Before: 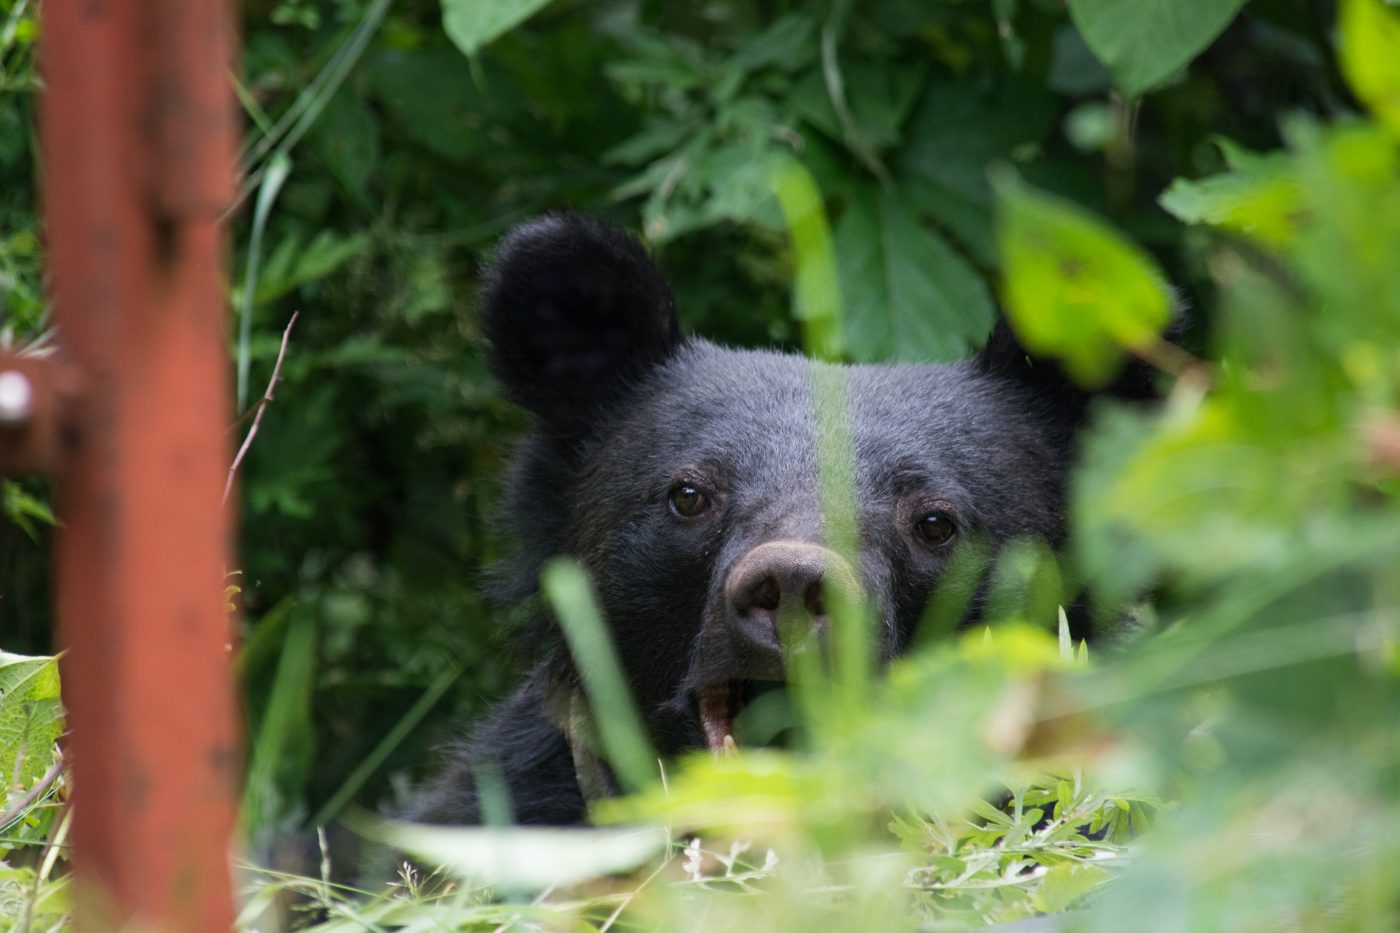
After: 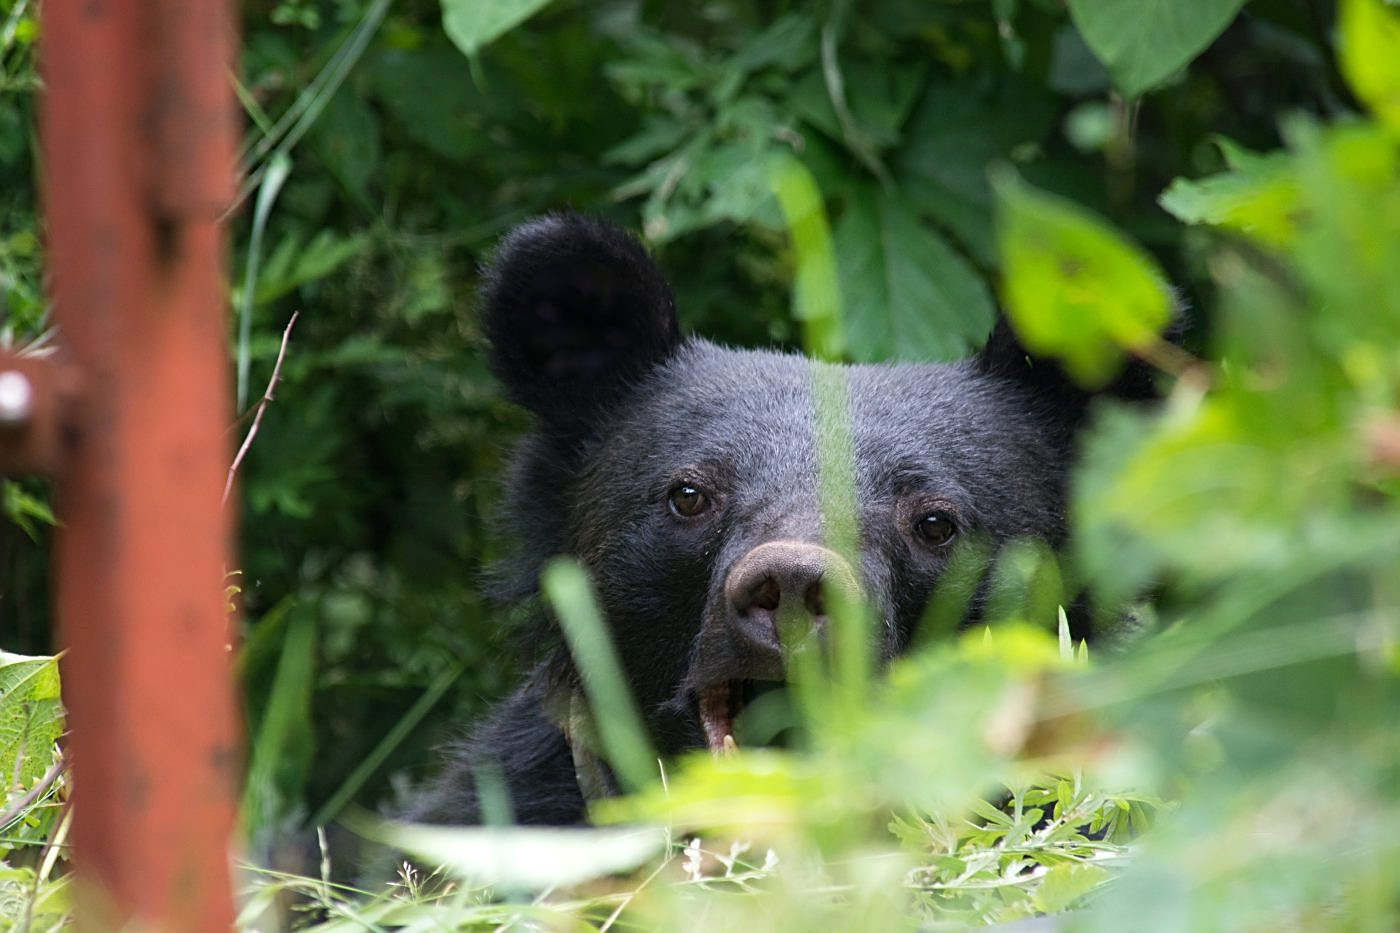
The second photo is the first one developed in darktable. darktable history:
sharpen: on, module defaults
exposure: exposure 0.202 EV, compensate highlight preservation false
